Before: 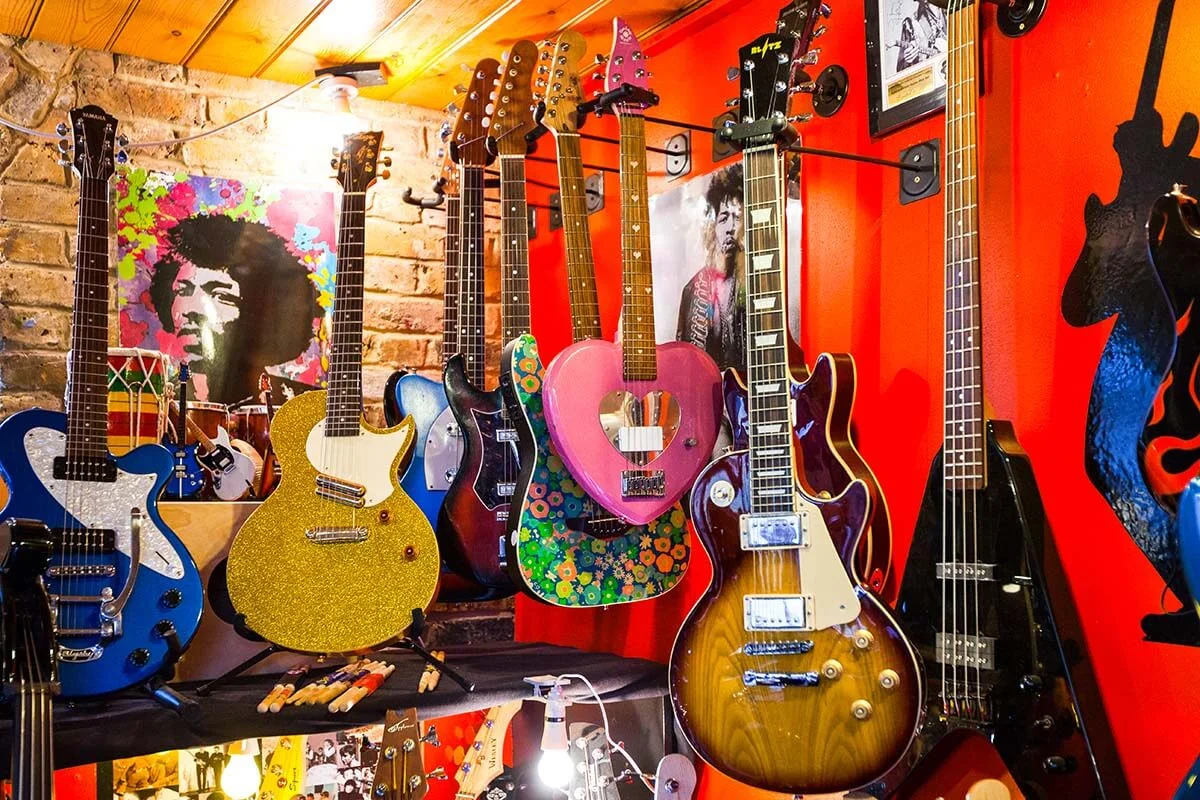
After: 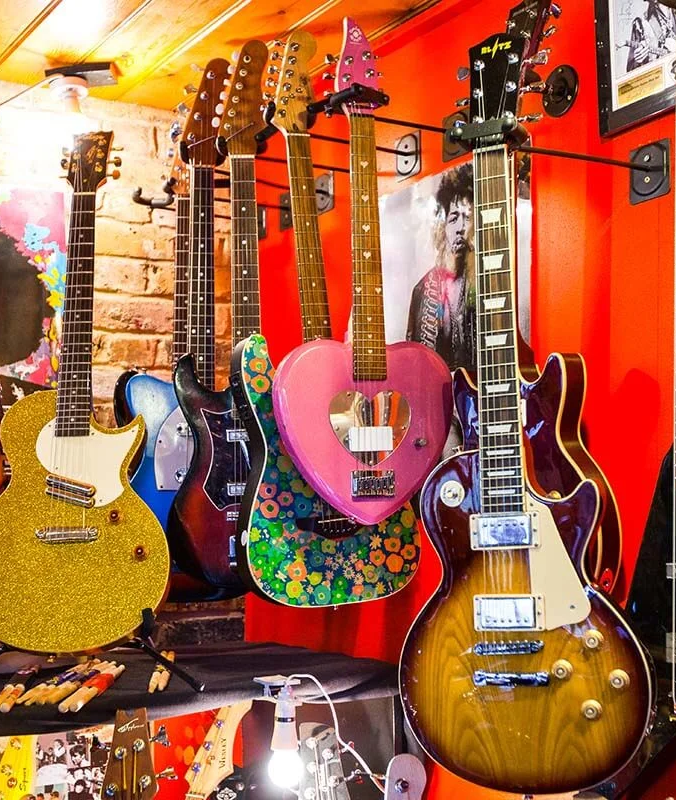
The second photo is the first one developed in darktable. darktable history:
crop and rotate: left 22.561%, right 21.067%
